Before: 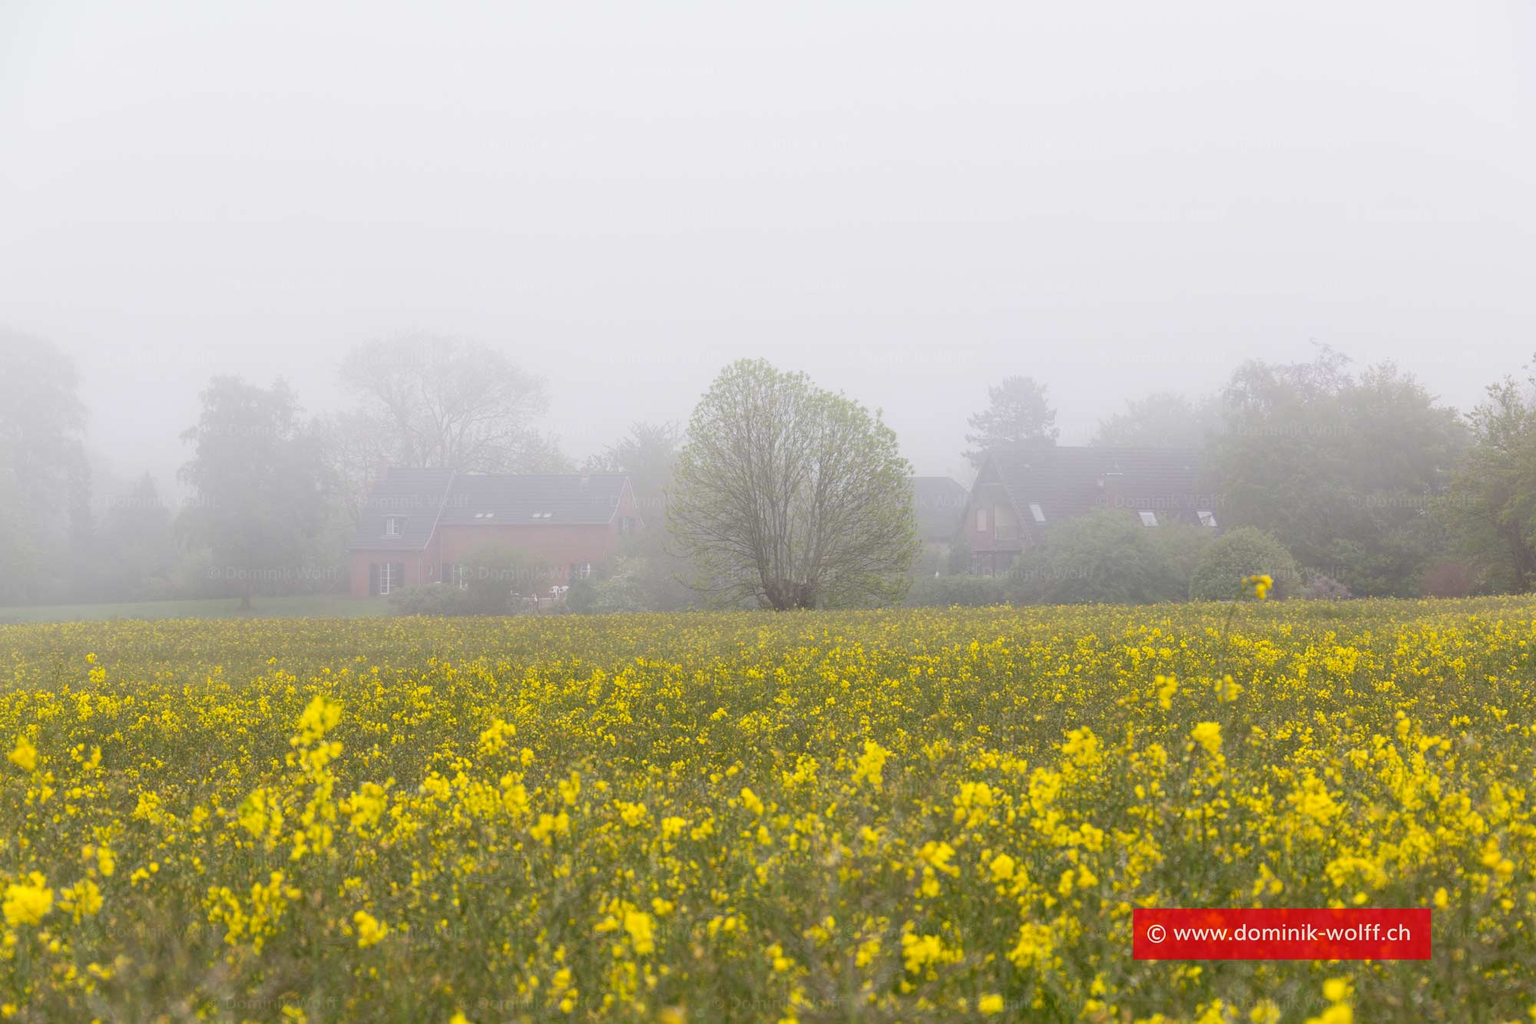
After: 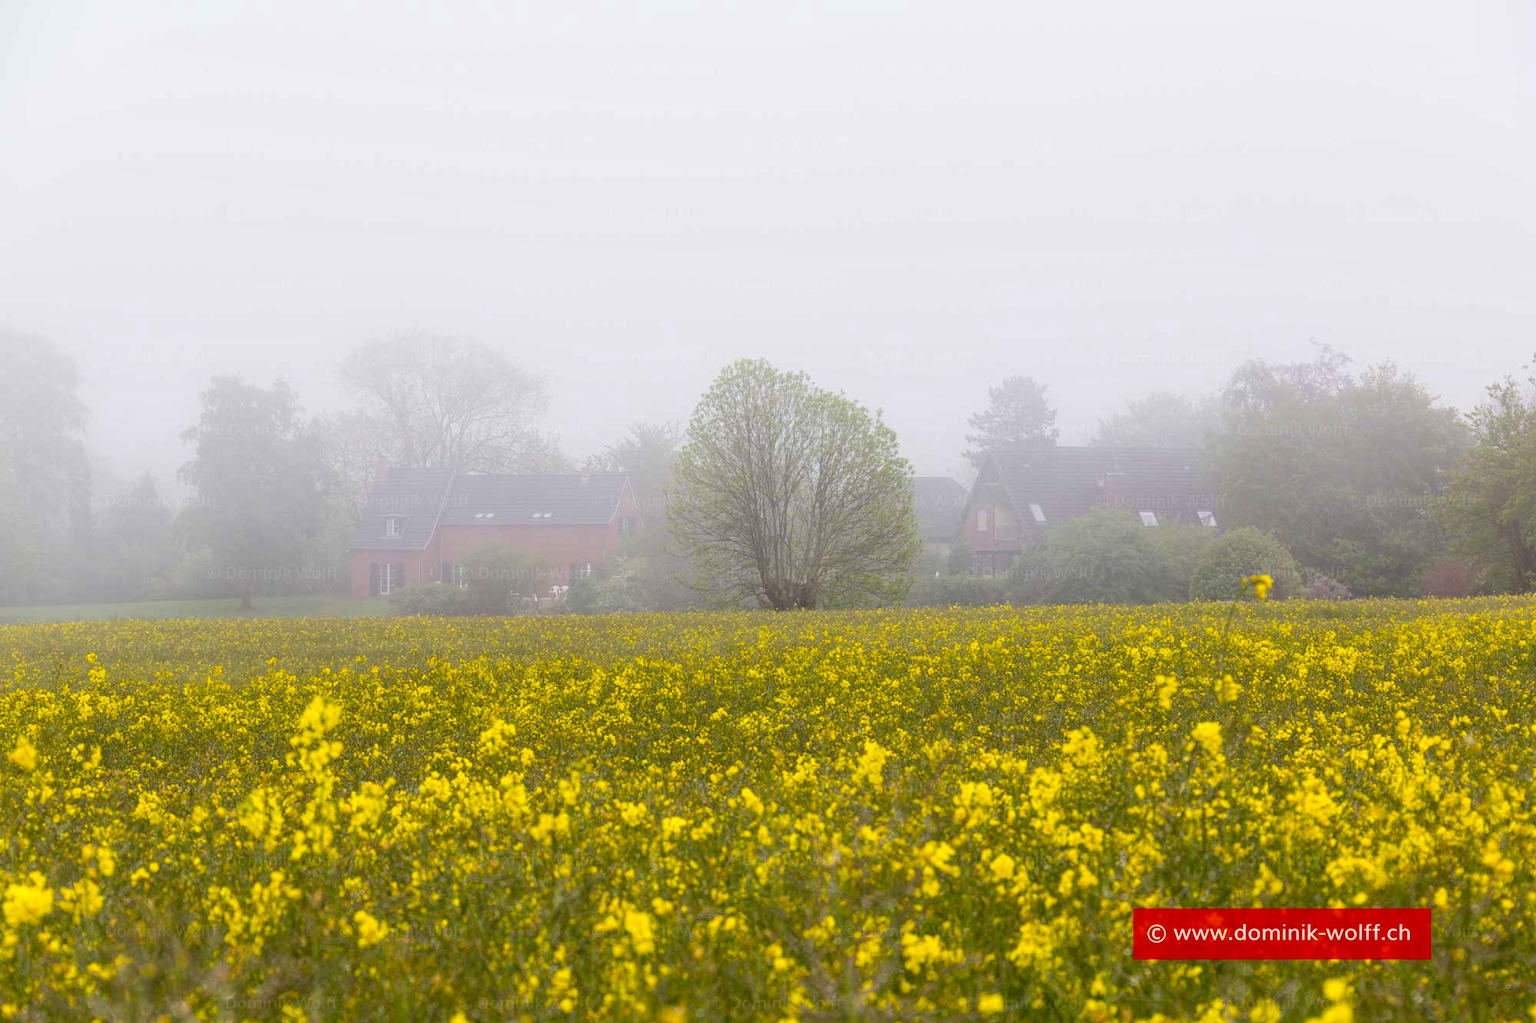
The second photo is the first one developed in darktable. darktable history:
local contrast: on, module defaults
color balance rgb: perceptual saturation grading › global saturation 25%, global vibrance 20%
